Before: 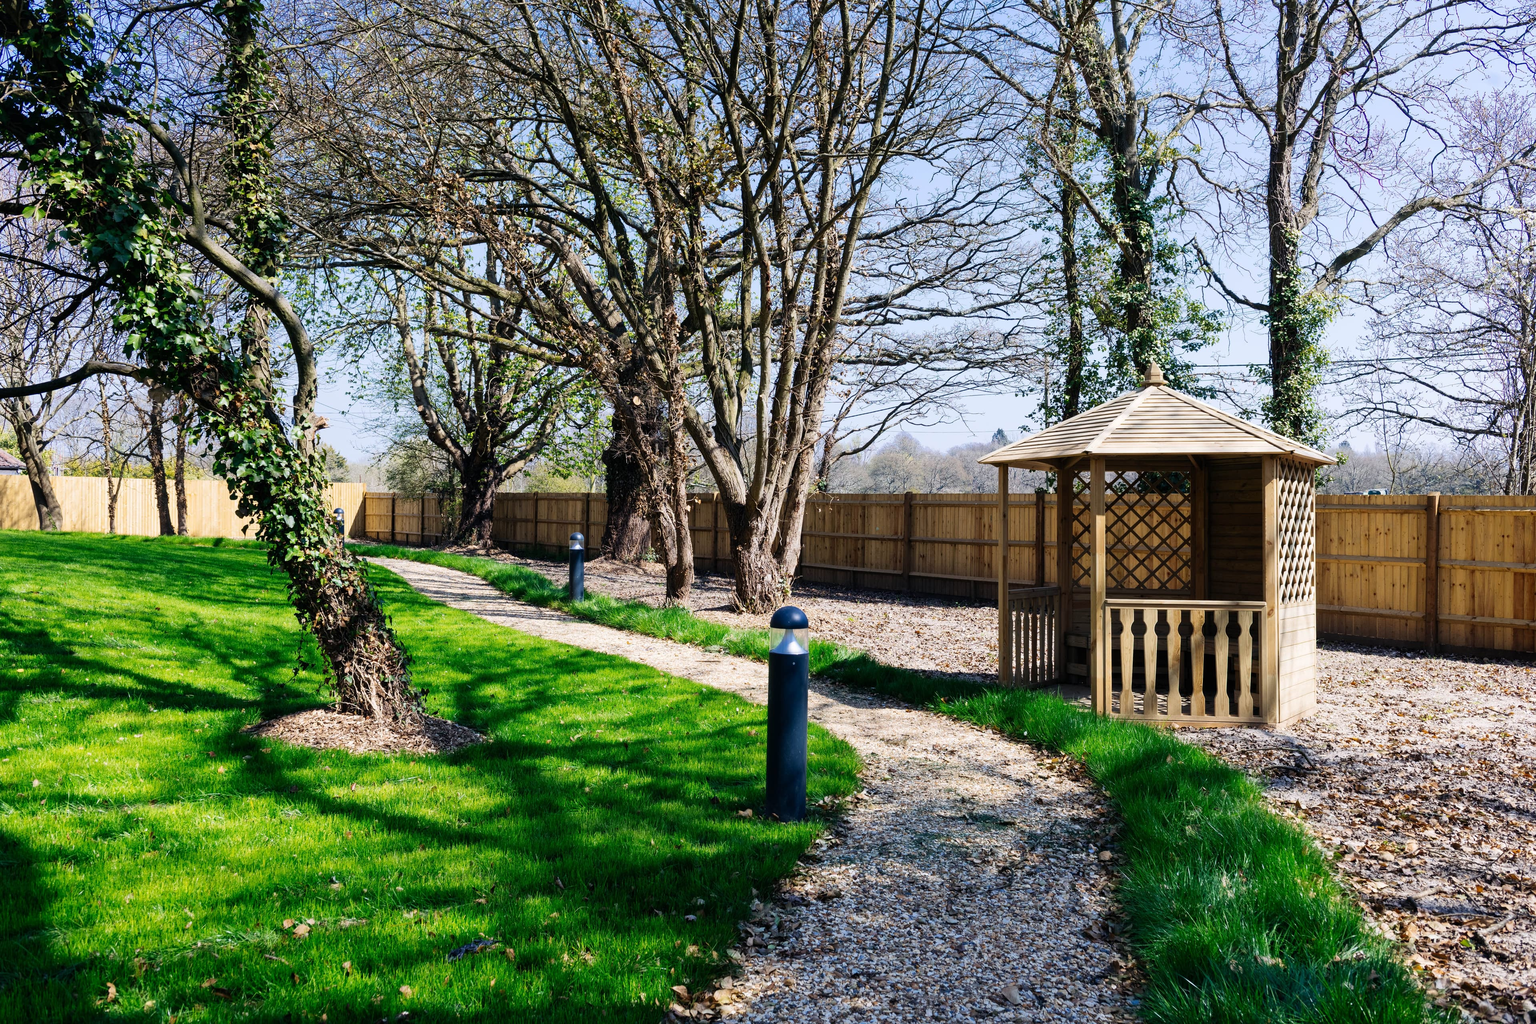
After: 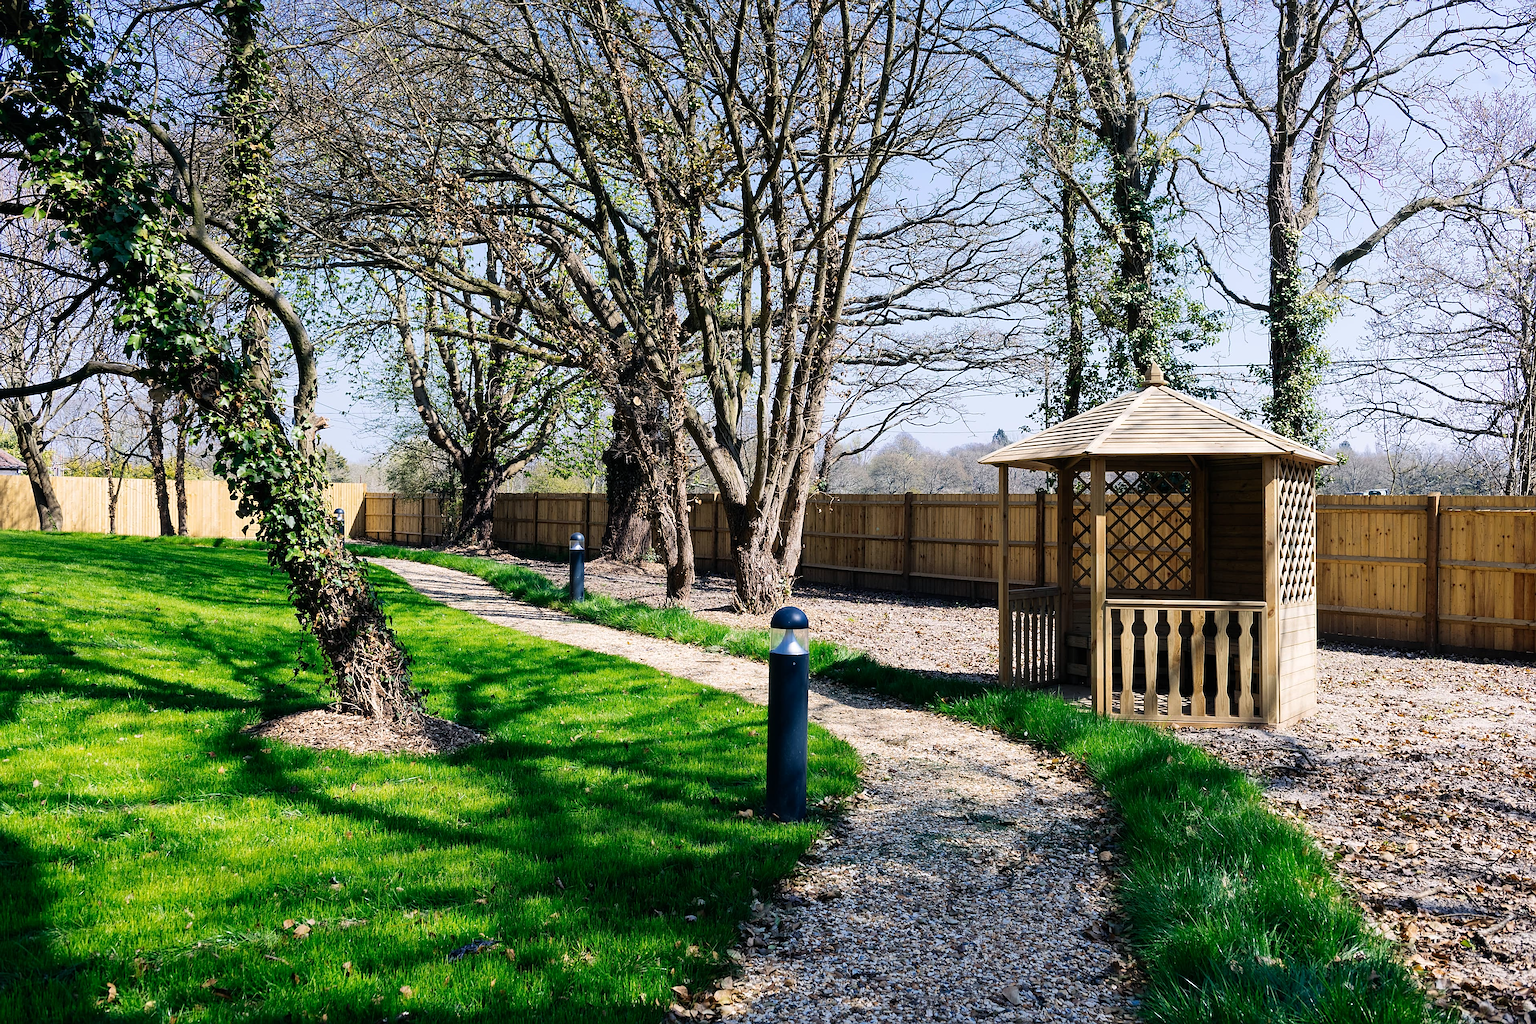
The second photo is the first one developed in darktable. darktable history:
sharpen: on, module defaults
color balance rgb: shadows lift › chroma 1.022%, shadows lift › hue 217.96°, power › luminance -3.977%, power › hue 139.9°, highlights gain › luminance 1.142%, highlights gain › chroma 0.325%, highlights gain › hue 42.81°, perceptual saturation grading › global saturation 0.775%
color correction: highlights a* -0.229, highlights b* -0.076
